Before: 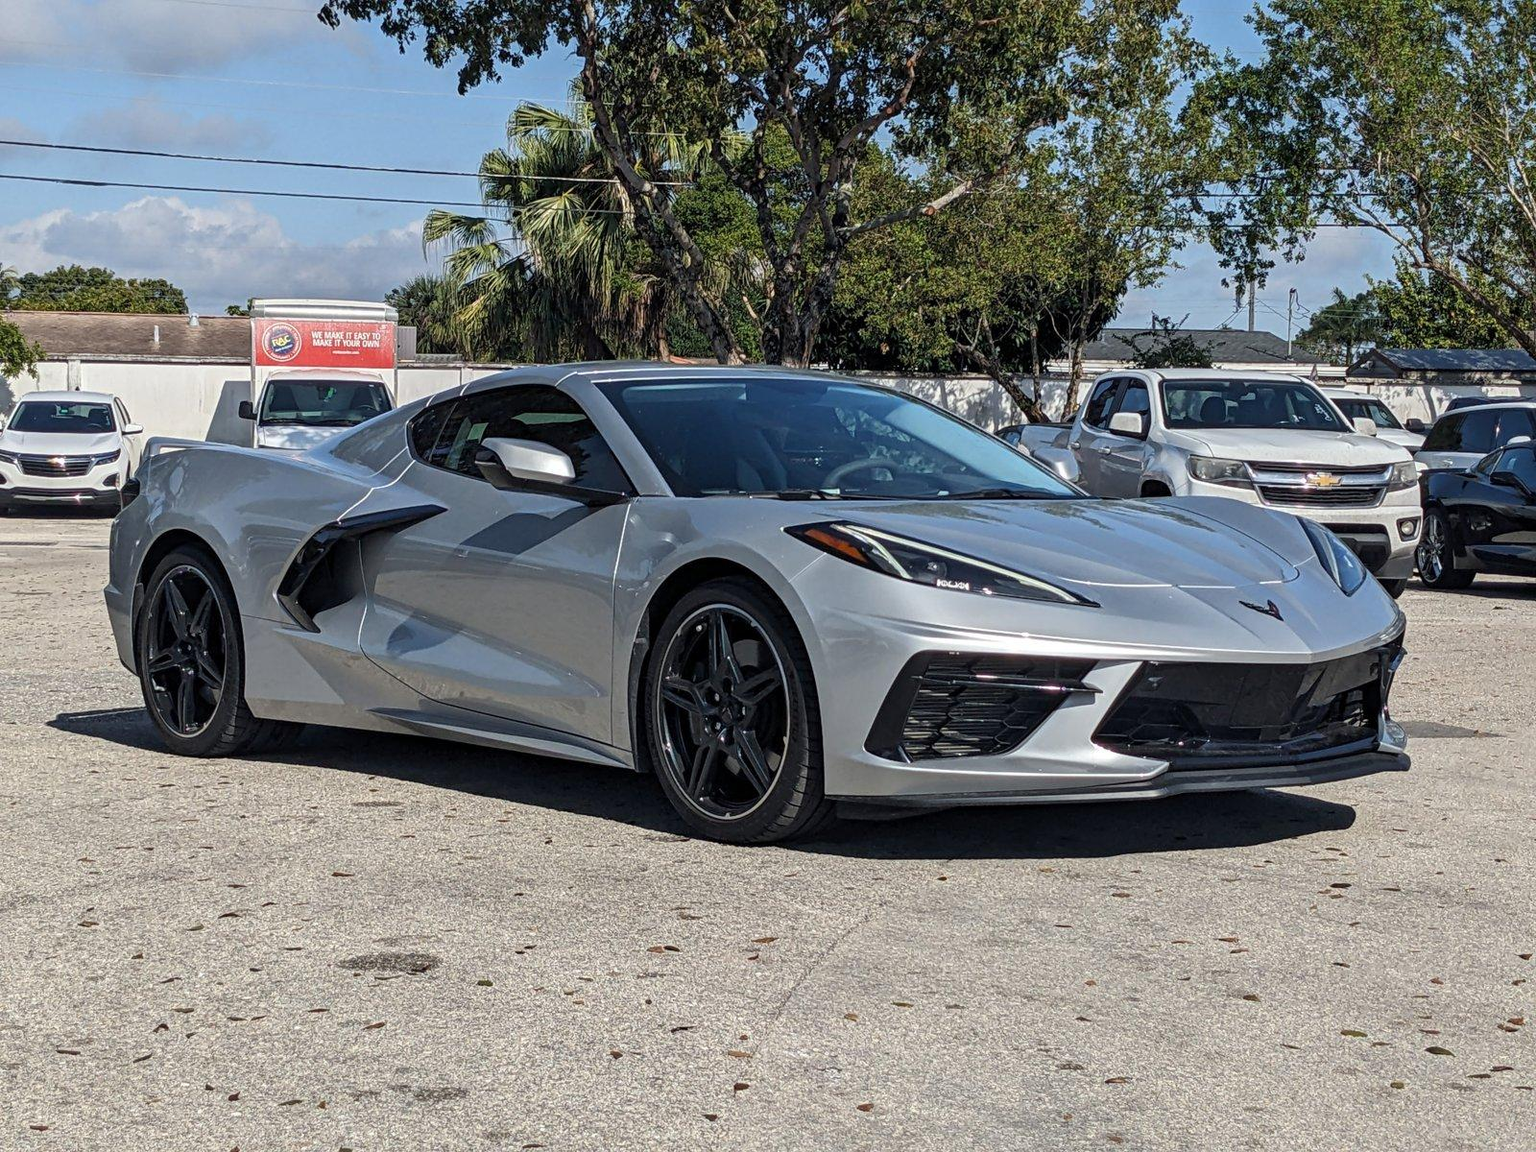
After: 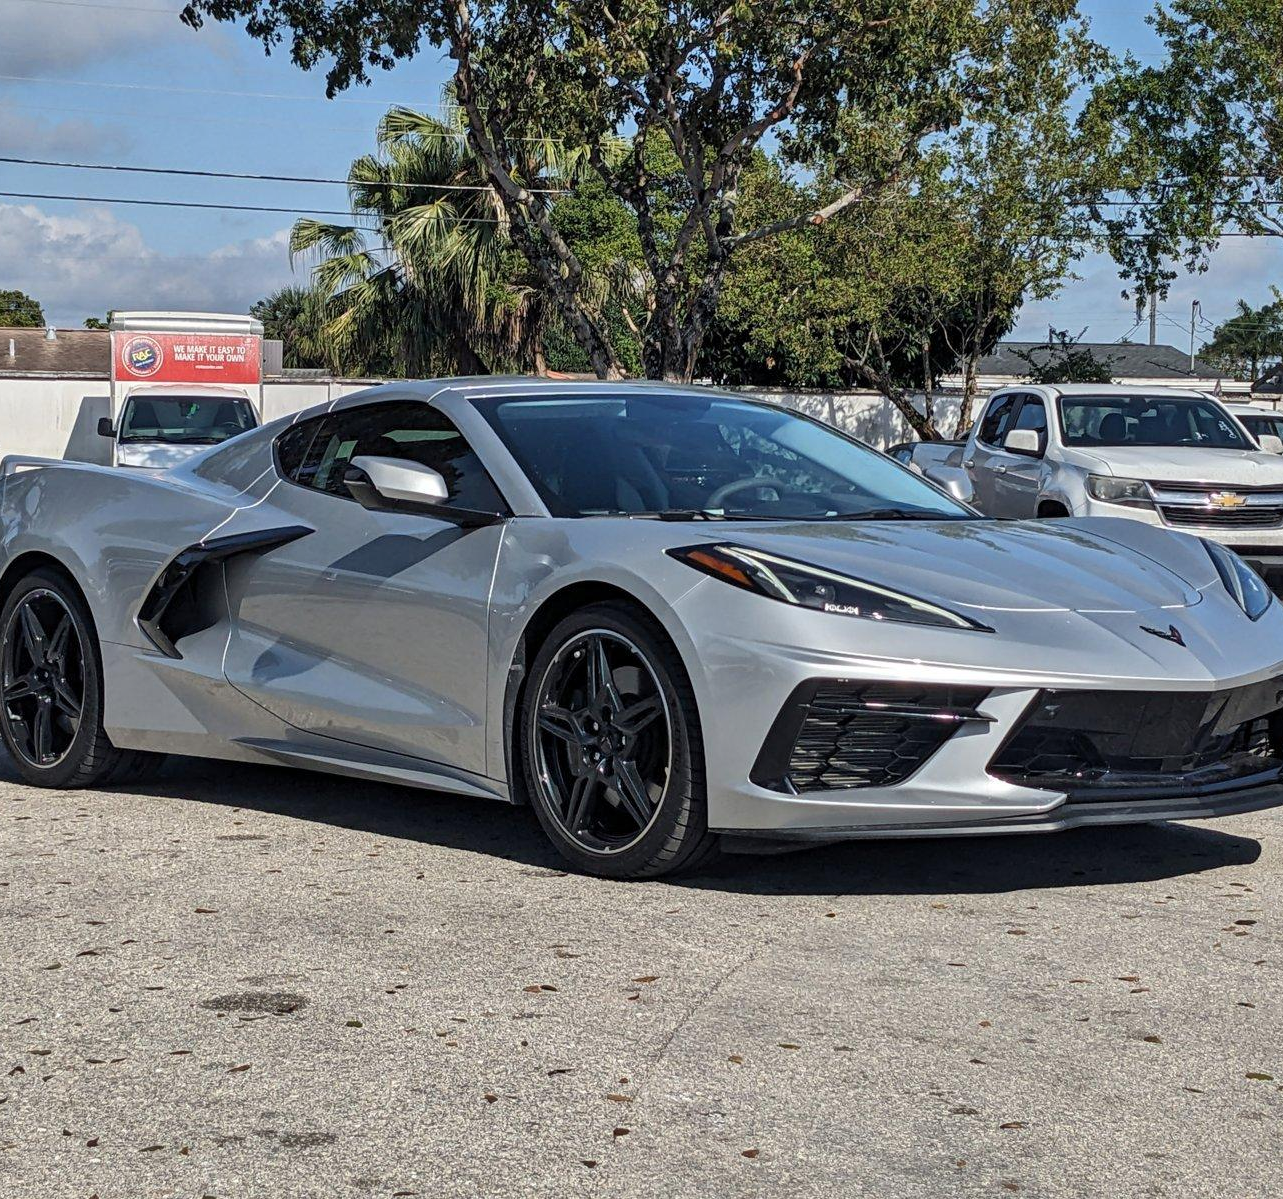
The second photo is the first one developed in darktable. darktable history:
crop and rotate: left 9.489%, right 10.291%
shadows and highlights: highlights color adjustment 0.172%, low approximation 0.01, soften with gaussian
